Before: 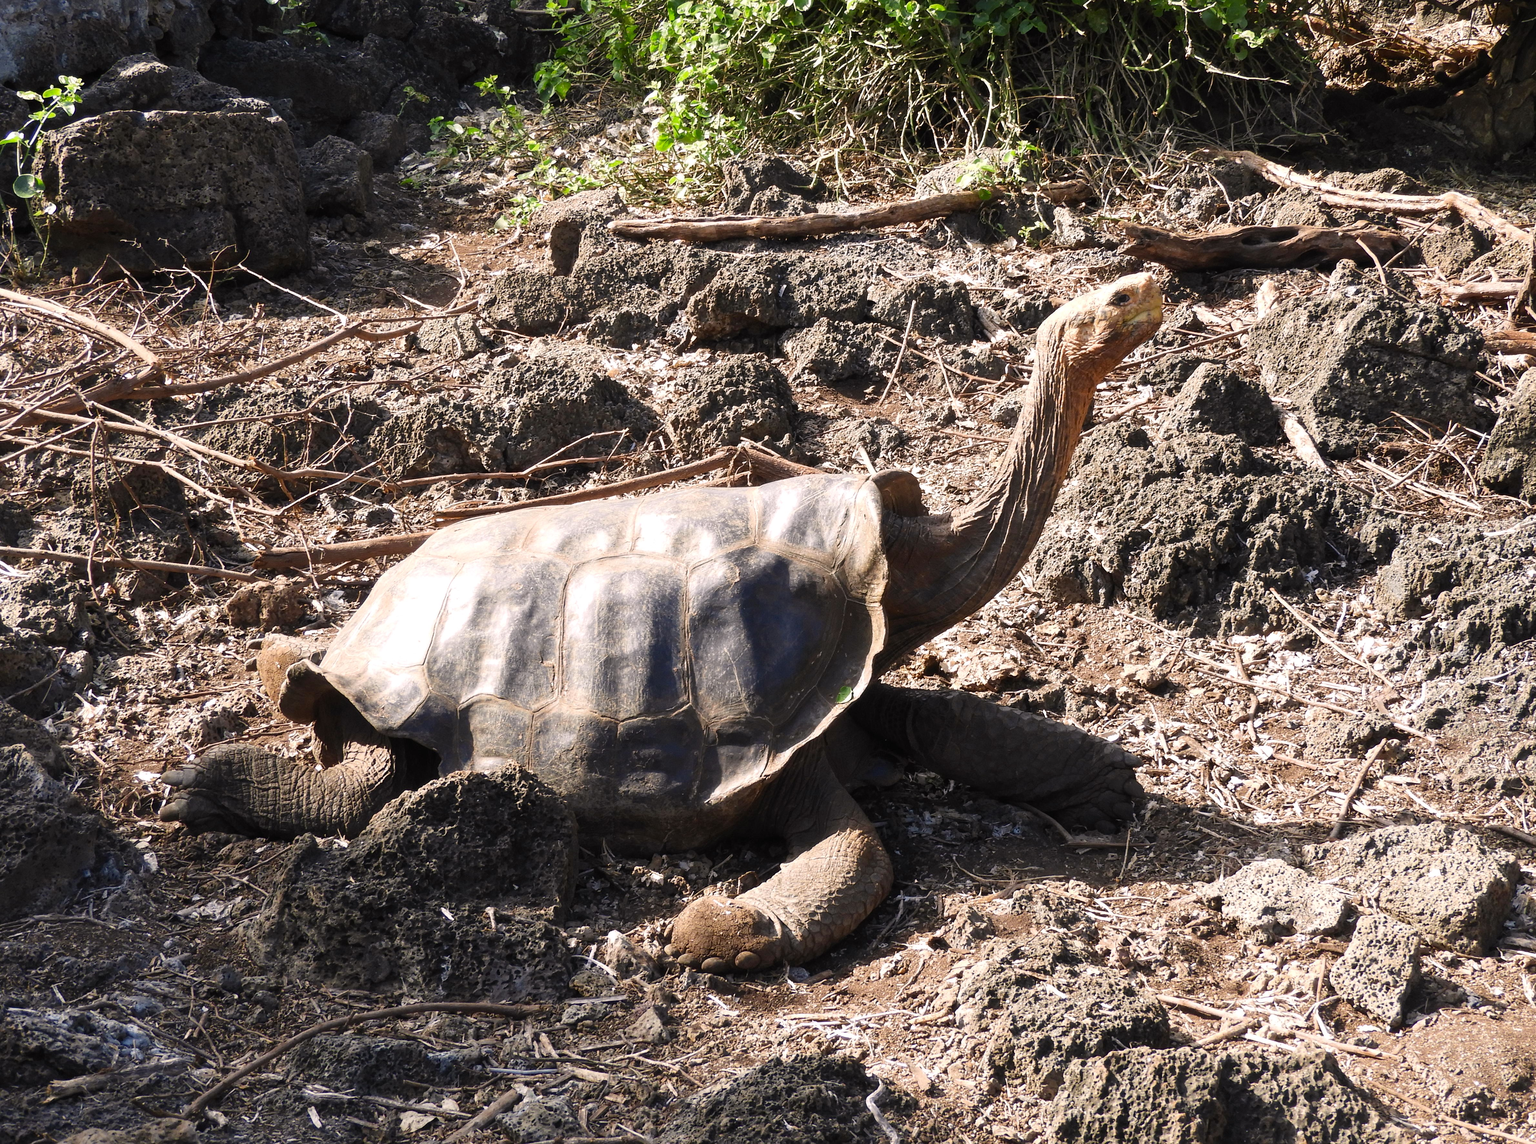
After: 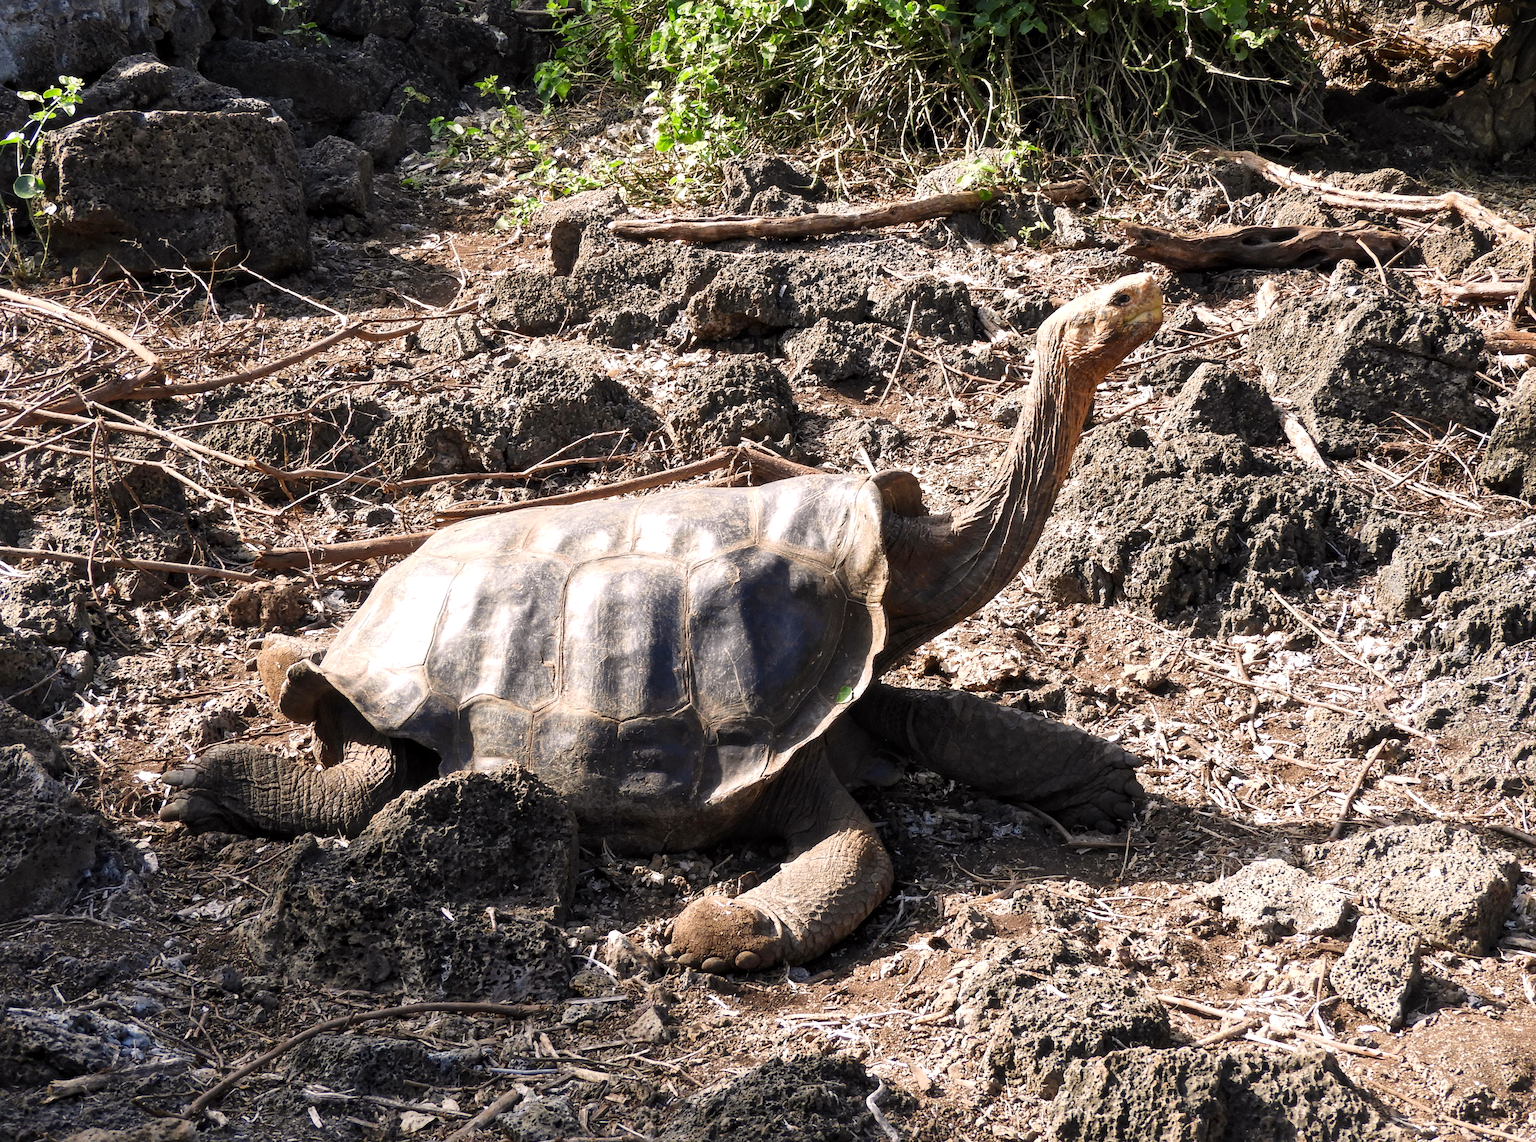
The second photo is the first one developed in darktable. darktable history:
white balance: emerald 1
local contrast: mode bilateral grid, contrast 20, coarseness 50, detail 140%, midtone range 0.2
crop: bottom 0.071%
